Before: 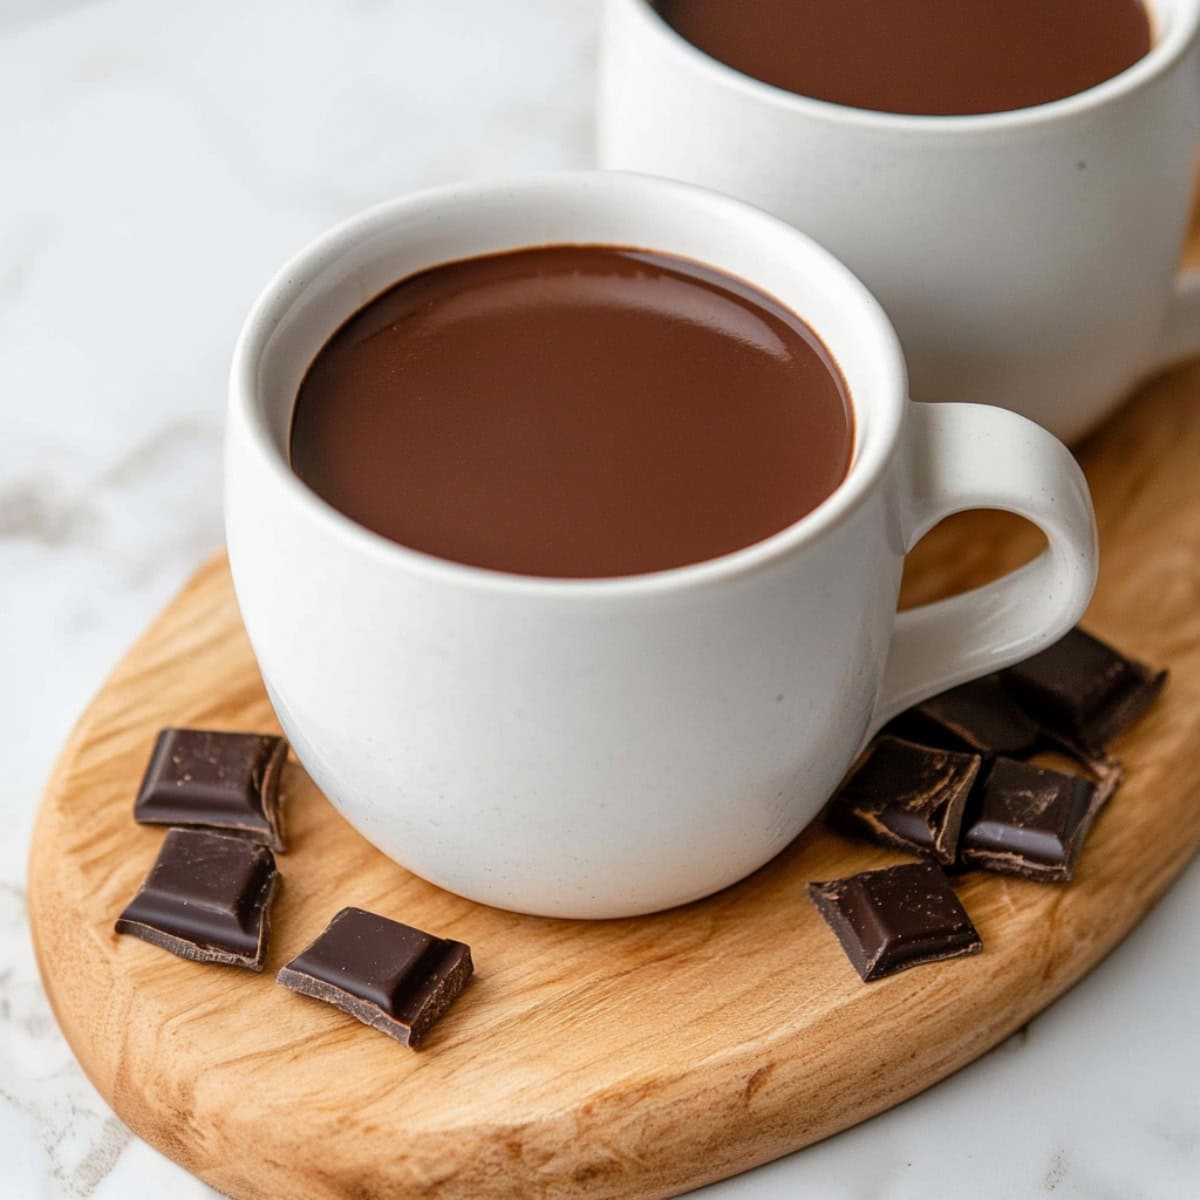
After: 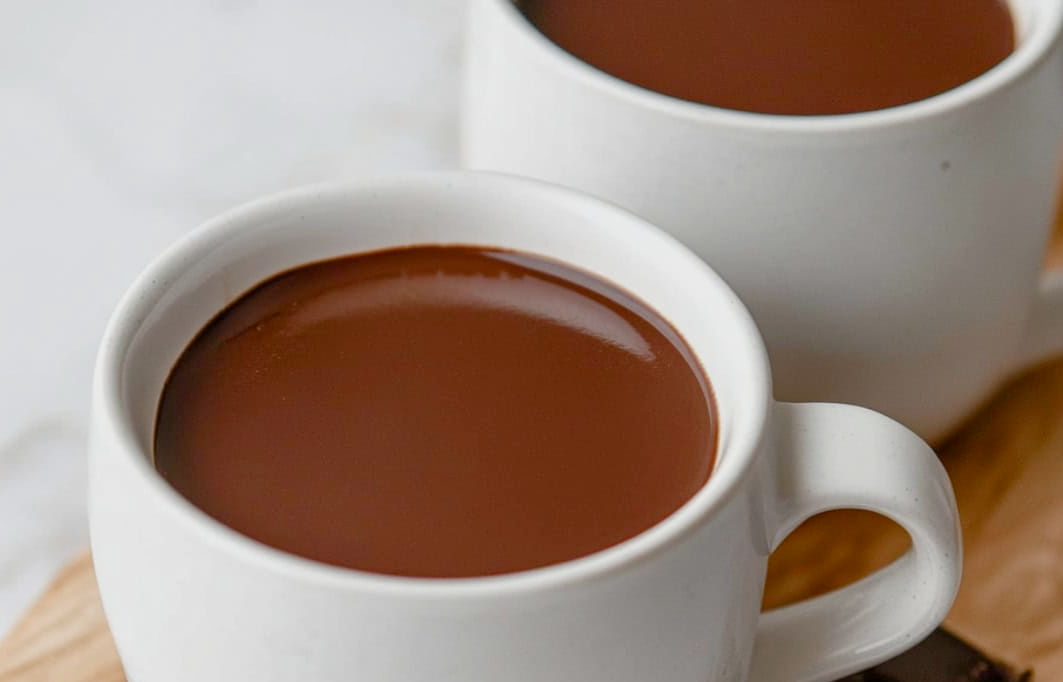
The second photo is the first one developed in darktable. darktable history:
crop and rotate: left 11.416%, bottom 43.128%
color balance rgb: linear chroma grading › shadows -2.159%, linear chroma grading › highlights -14.861%, linear chroma grading › global chroma -9.898%, linear chroma grading › mid-tones -10.021%, perceptual saturation grading › global saturation 25.166%, perceptual saturation grading › highlights -50.134%, perceptual saturation grading › shadows 30.649%, contrast -10.023%
